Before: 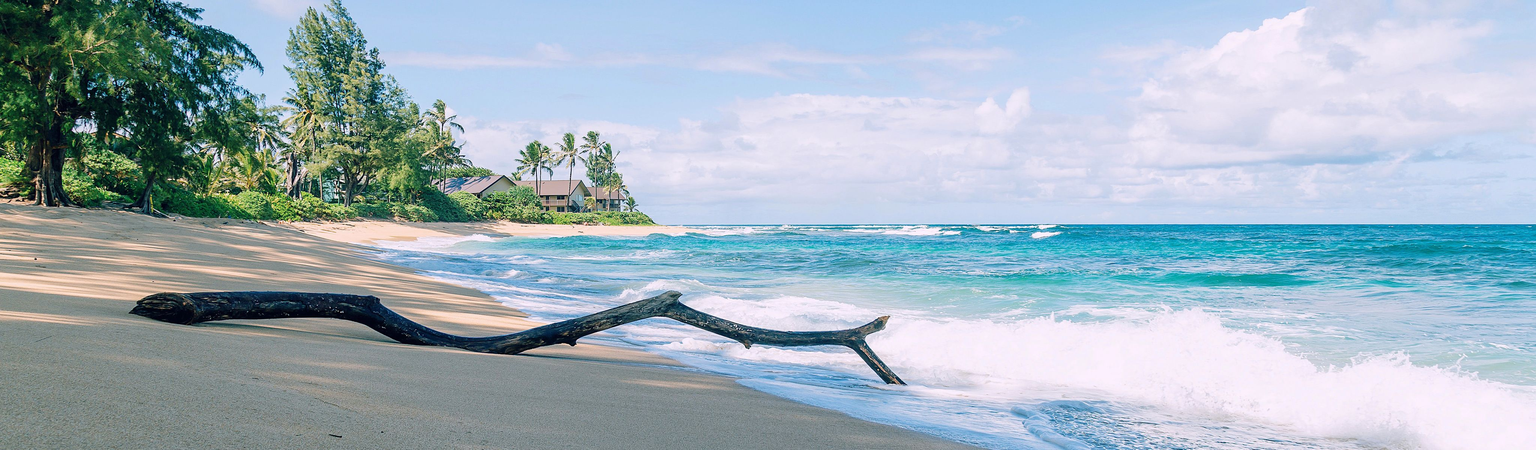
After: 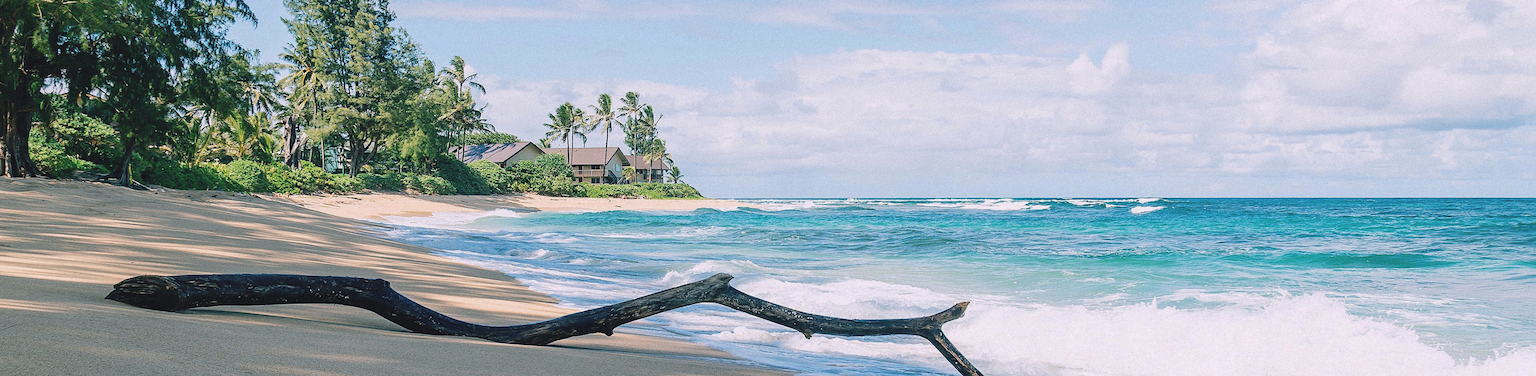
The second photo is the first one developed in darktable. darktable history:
exposure: black level correction -0.015, exposure -0.5 EV, compensate highlight preservation false
grain: mid-tones bias 0%
crop and rotate: left 2.425%, top 11.305%, right 9.6%, bottom 15.08%
tone equalizer: -8 EV -0.417 EV, -7 EV -0.389 EV, -6 EV -0.333 EV, -5 EV -0.222 EV, -3 EV 0.222 EV, -2 EV 0.333 EV, -1 EV 0.389 EV, +0 EV 0.417 EV, edges refinement/feathering 500, mask exposure compensation -1.57 EV, preserve details no
